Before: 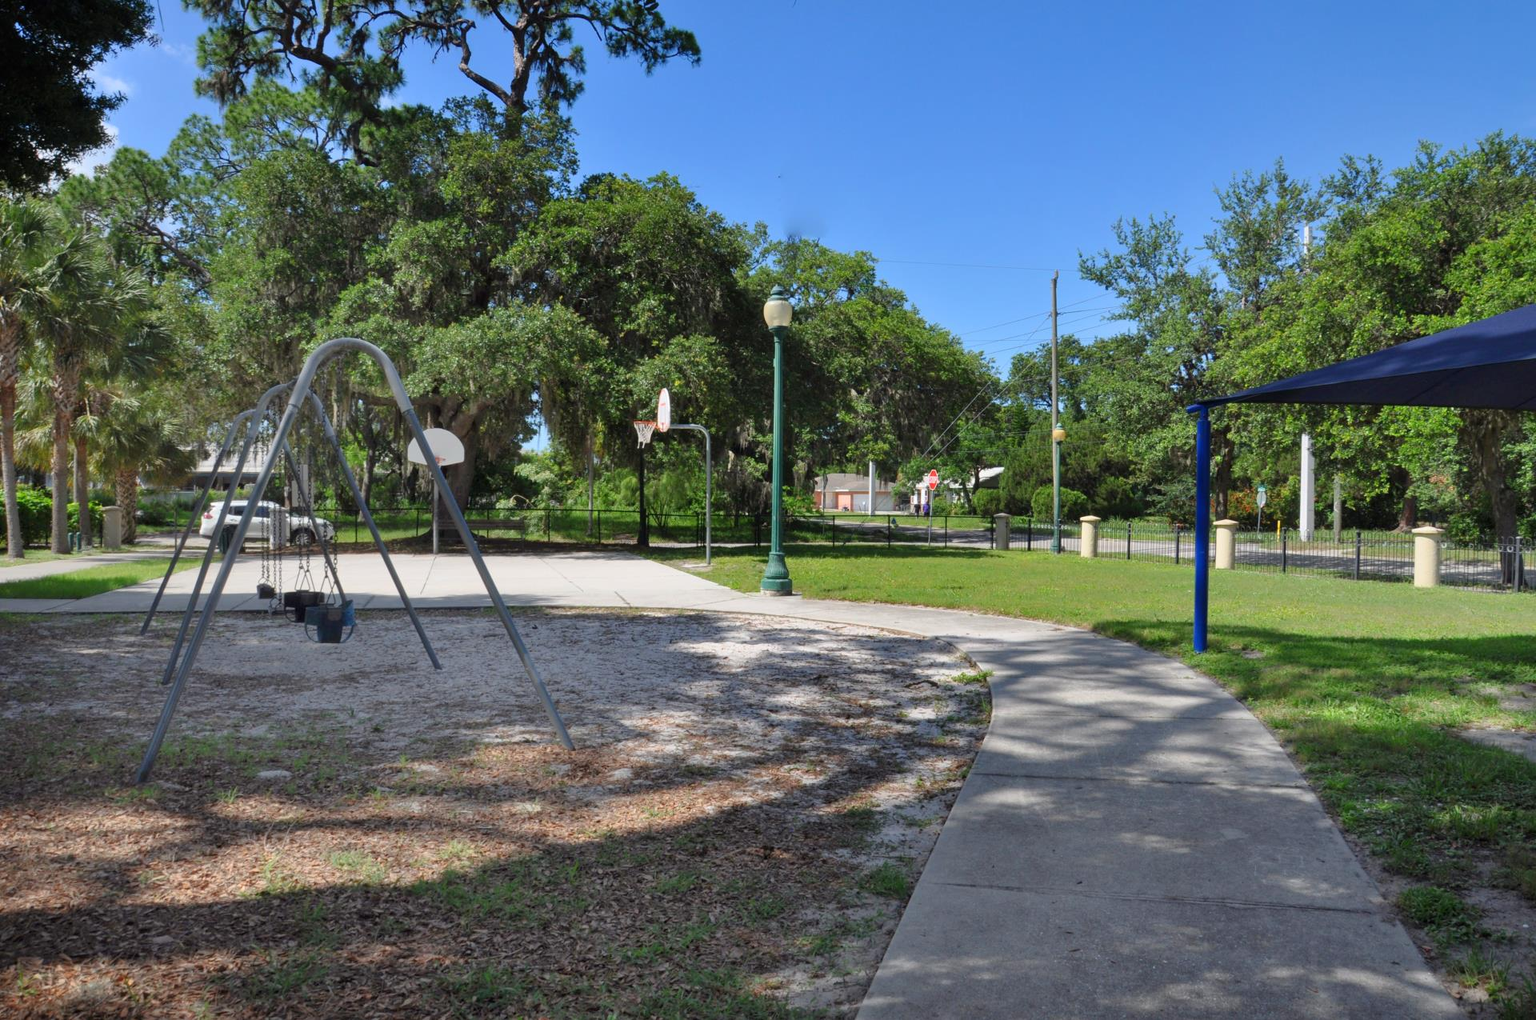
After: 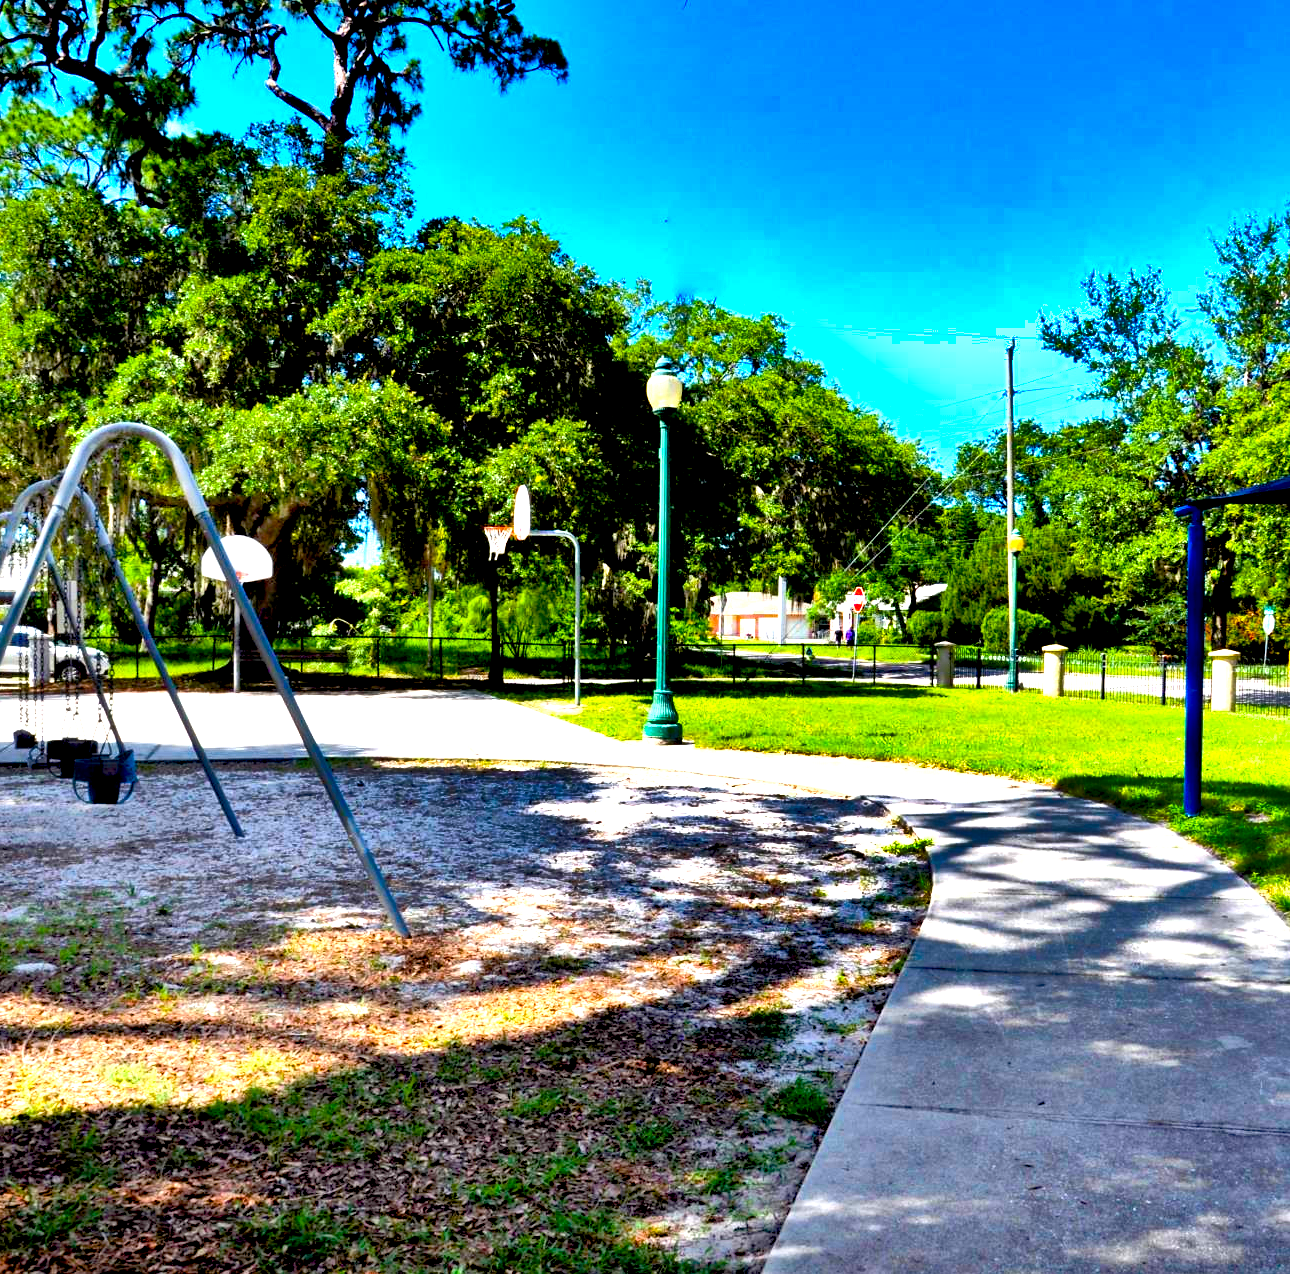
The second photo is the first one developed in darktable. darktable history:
crop and rotate: left 16.092%, right 16.674%
exposure: black level correction 0.03, exposure 0.303 EV, compensate highlight preservation false
color balance rgb: power › hue 208.68°, perceptual saturation grading › global saturation 17.334%, perceptual brilliance grading › global brilliance 29.654%, perceptual brilliance grading › highlights 11.83%, perceptual brilliance grading › mid-tones 23.98%, global vibrance 50.716%
shadows and highlights: shadows 20.75, highlights -82.29, soften with gaussian
